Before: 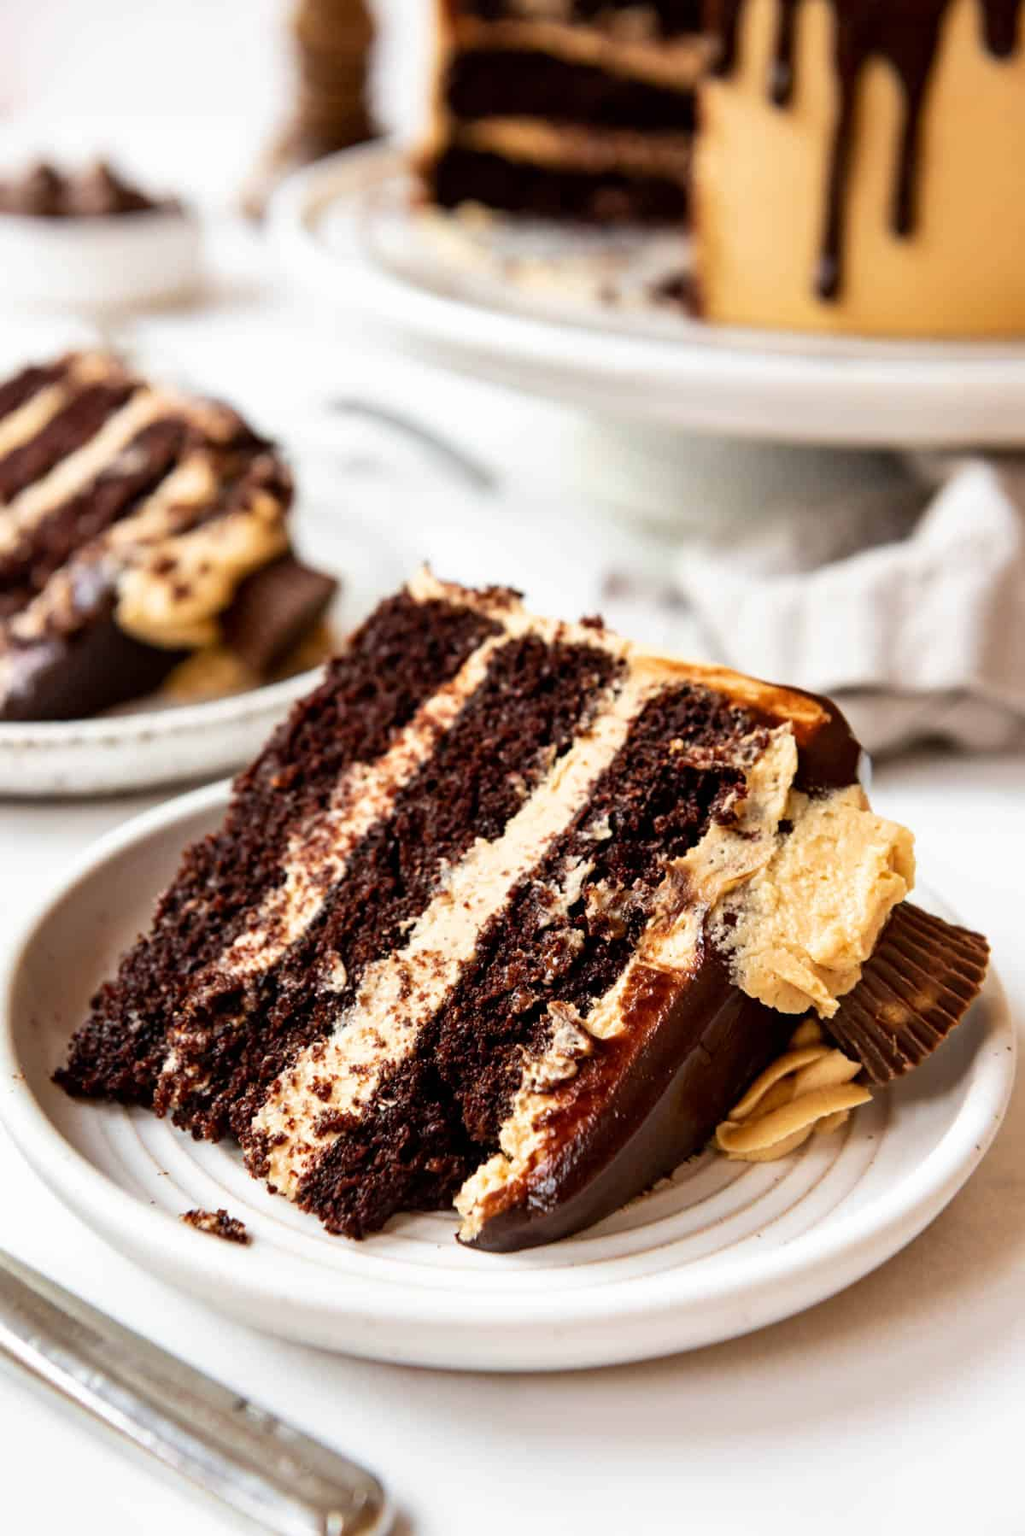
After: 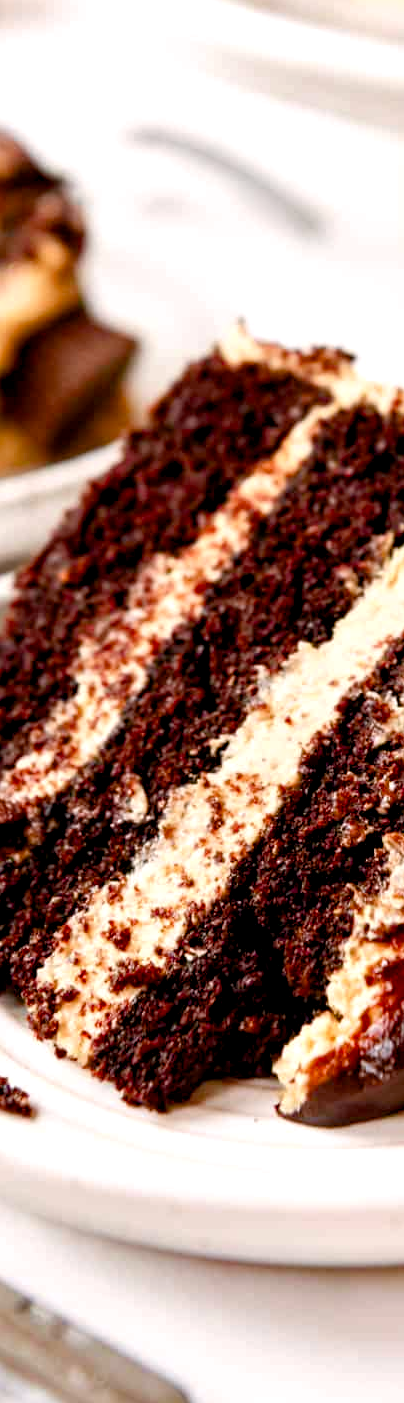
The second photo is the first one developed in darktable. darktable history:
color correction: highlights a* 3.4, highlights b* 1.62, saturation 1.19
crop and rotate: left 21.554%, top 18.935%, right 44.749%, bottom 2.992%
color balance rgb: power › hue 73.88°, global offset › luminance -0.291%, global offset › hue 262.98°, perceptual saturation grading › global saturation 20%, perceptual saturation grading › highlights -48.963%, perceptual saturation grading › shadows 23.9%, perceptual brilliance grading › global brilliance 4.23%
